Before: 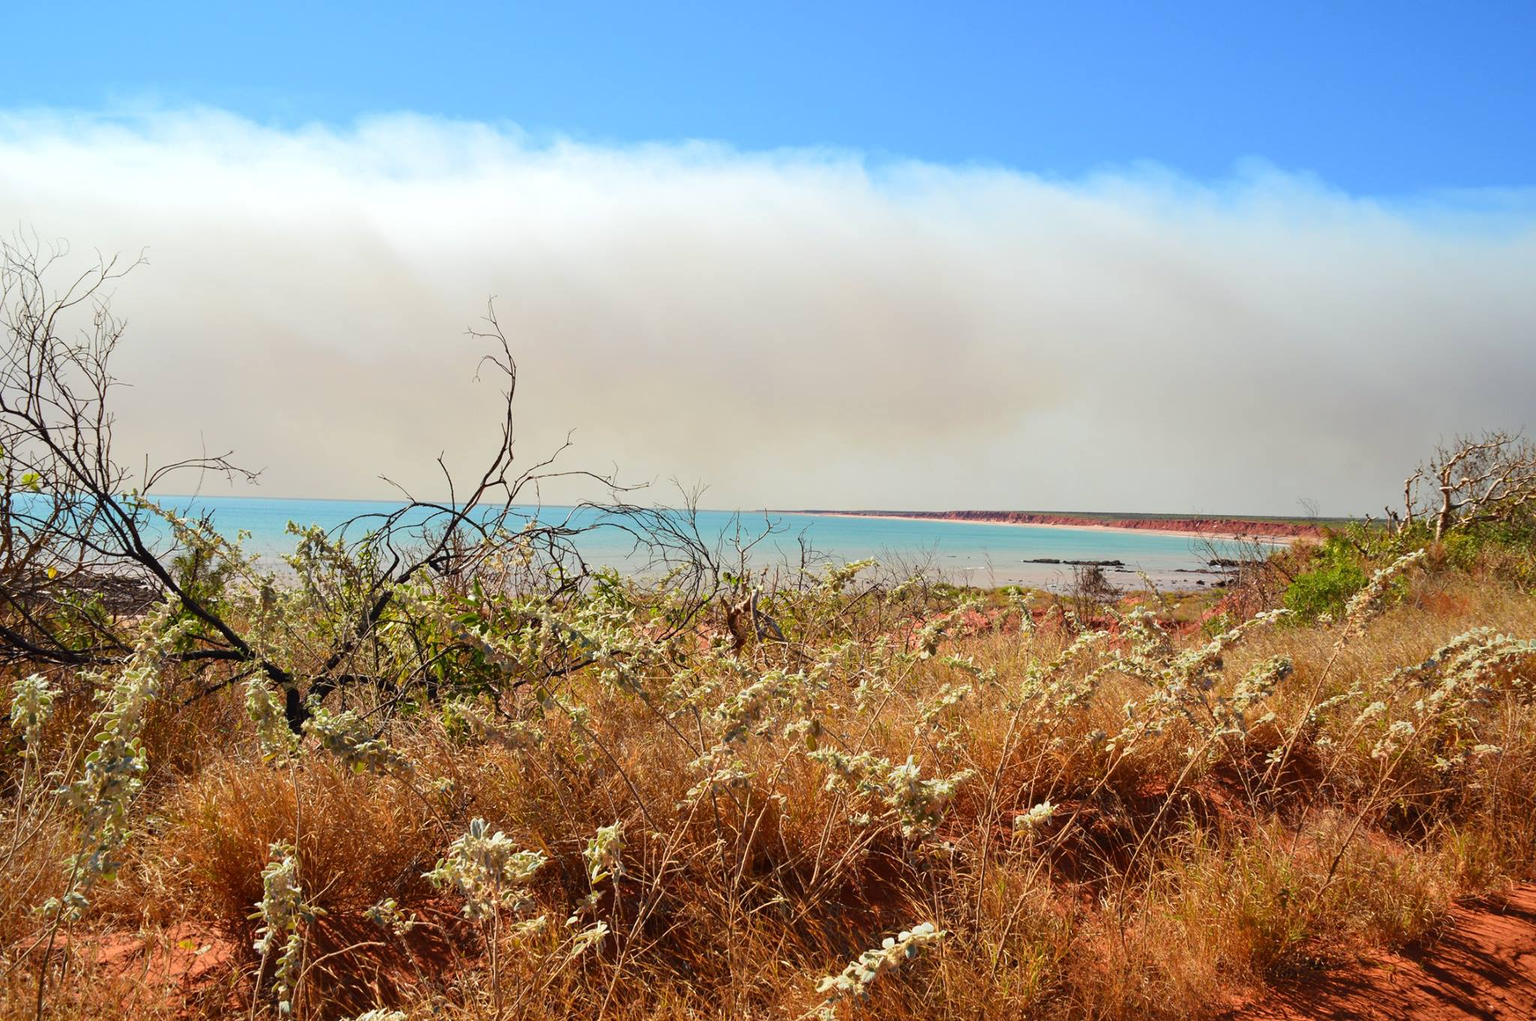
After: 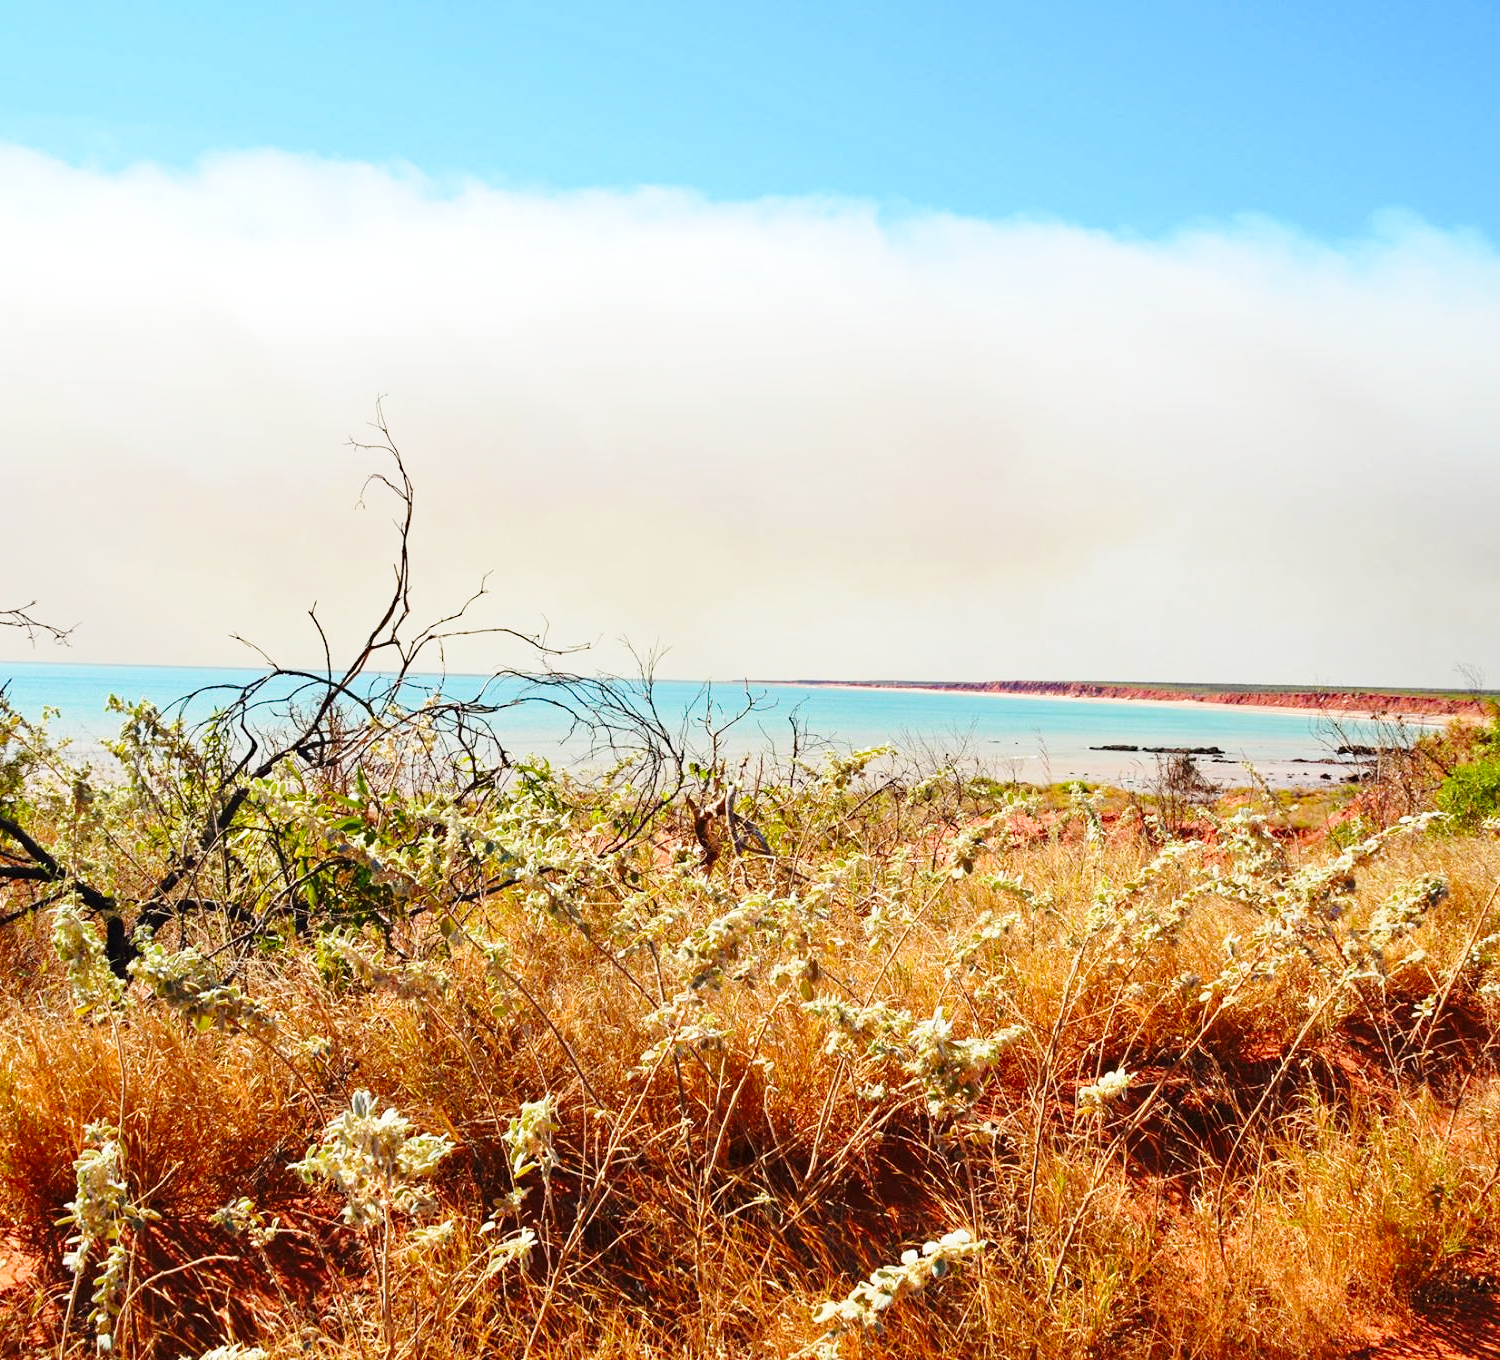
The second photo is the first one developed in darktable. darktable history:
crop: left 13.443%, right 13.31%
haze removal: compatibility mode true, adaptive false
base curve: curves: ch0 [(0, 0) (0.028, 0.03) (0.121, 0.232) (0.46, 0.748) (0.859, 0.968) (1, 1)], preserve colors none
